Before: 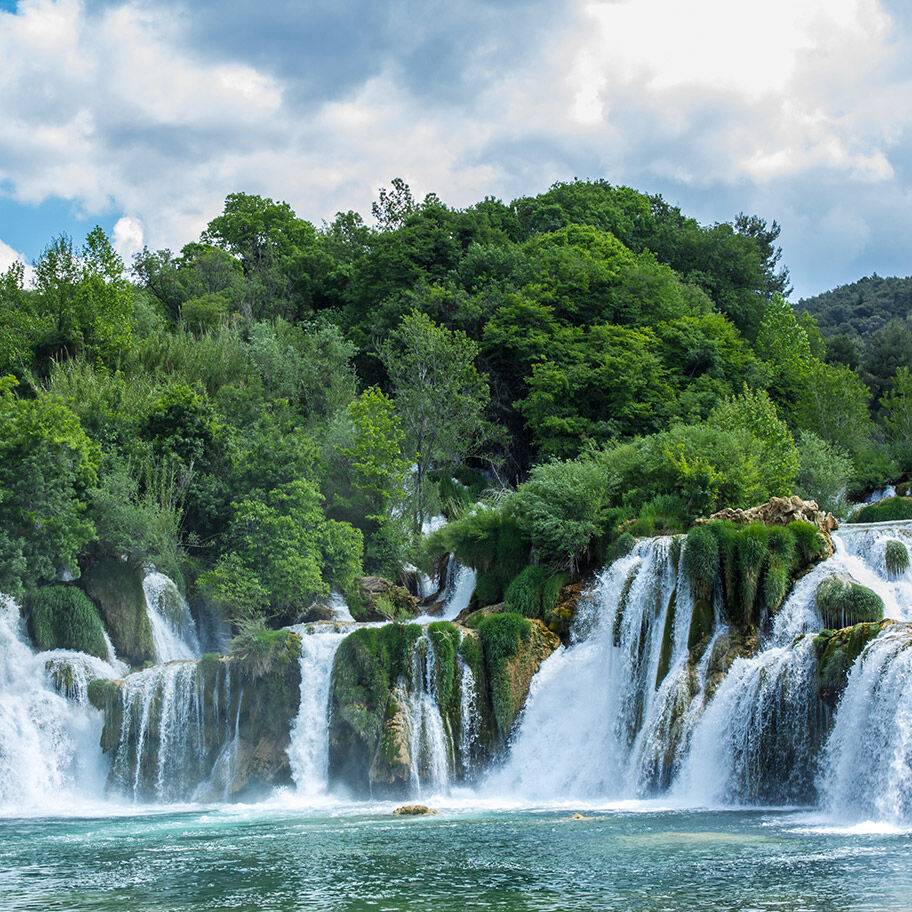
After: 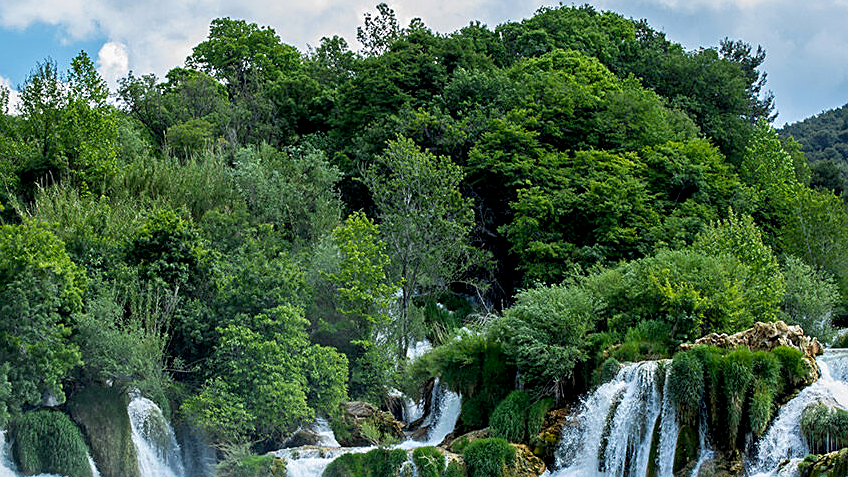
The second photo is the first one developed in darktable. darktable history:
exposure: black level correction 0.009, exposure 0.014 EV, compensate highlight preservation false
sharpen: on, module defaults
crop: left 1.744%, top 19.225%, right 5.069%, bottom 28.357%
